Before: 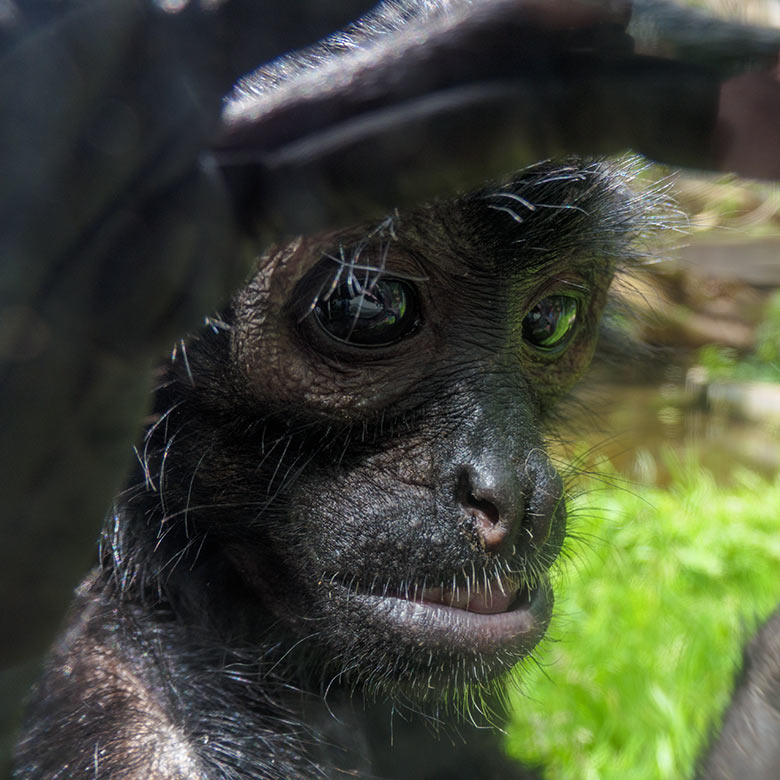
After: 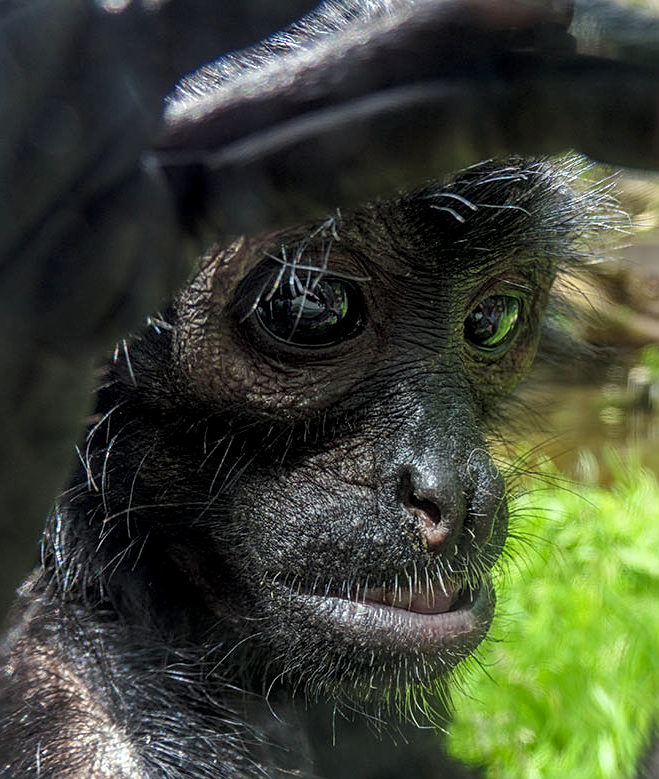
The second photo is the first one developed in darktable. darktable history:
crop: left 7.531%, right 7.868%
color correction: highlights a* -2.69, highlights b* 2.25
local contrast: detail 130%
sharpen: on, module defaults
